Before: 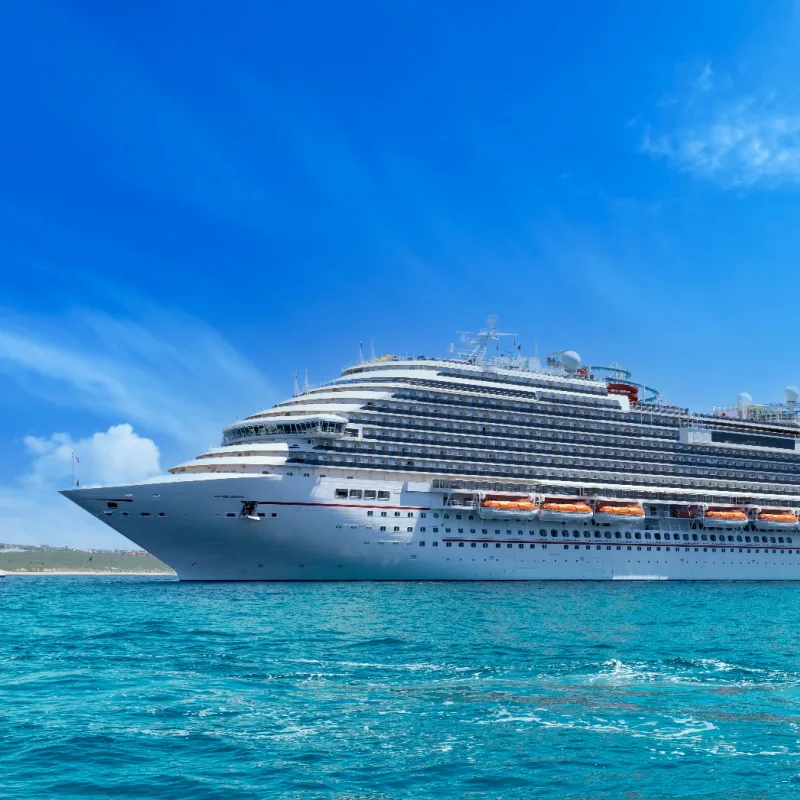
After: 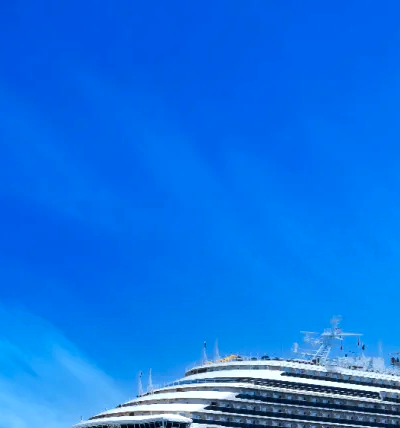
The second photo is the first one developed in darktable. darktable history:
contrast brightness saturation: contrast 0.07, brightness -0.14, saturation 0.11
tone equalizer: -8 EV -0.417 EV, -7 EV -0.389 EV, -6 EV -0.333 EV, -5 EV -0.222 EV, -3 EV 0.222 EV, -2 EV 0.333 EV, -1 EV 0.389 EV, +0 EV 0.417 EV, edges refinement/feathering 500, mask exposure compensation -1.57 EV, preserve details no
crop: left 19.556%, right 30.401%, bottom 46.458%
